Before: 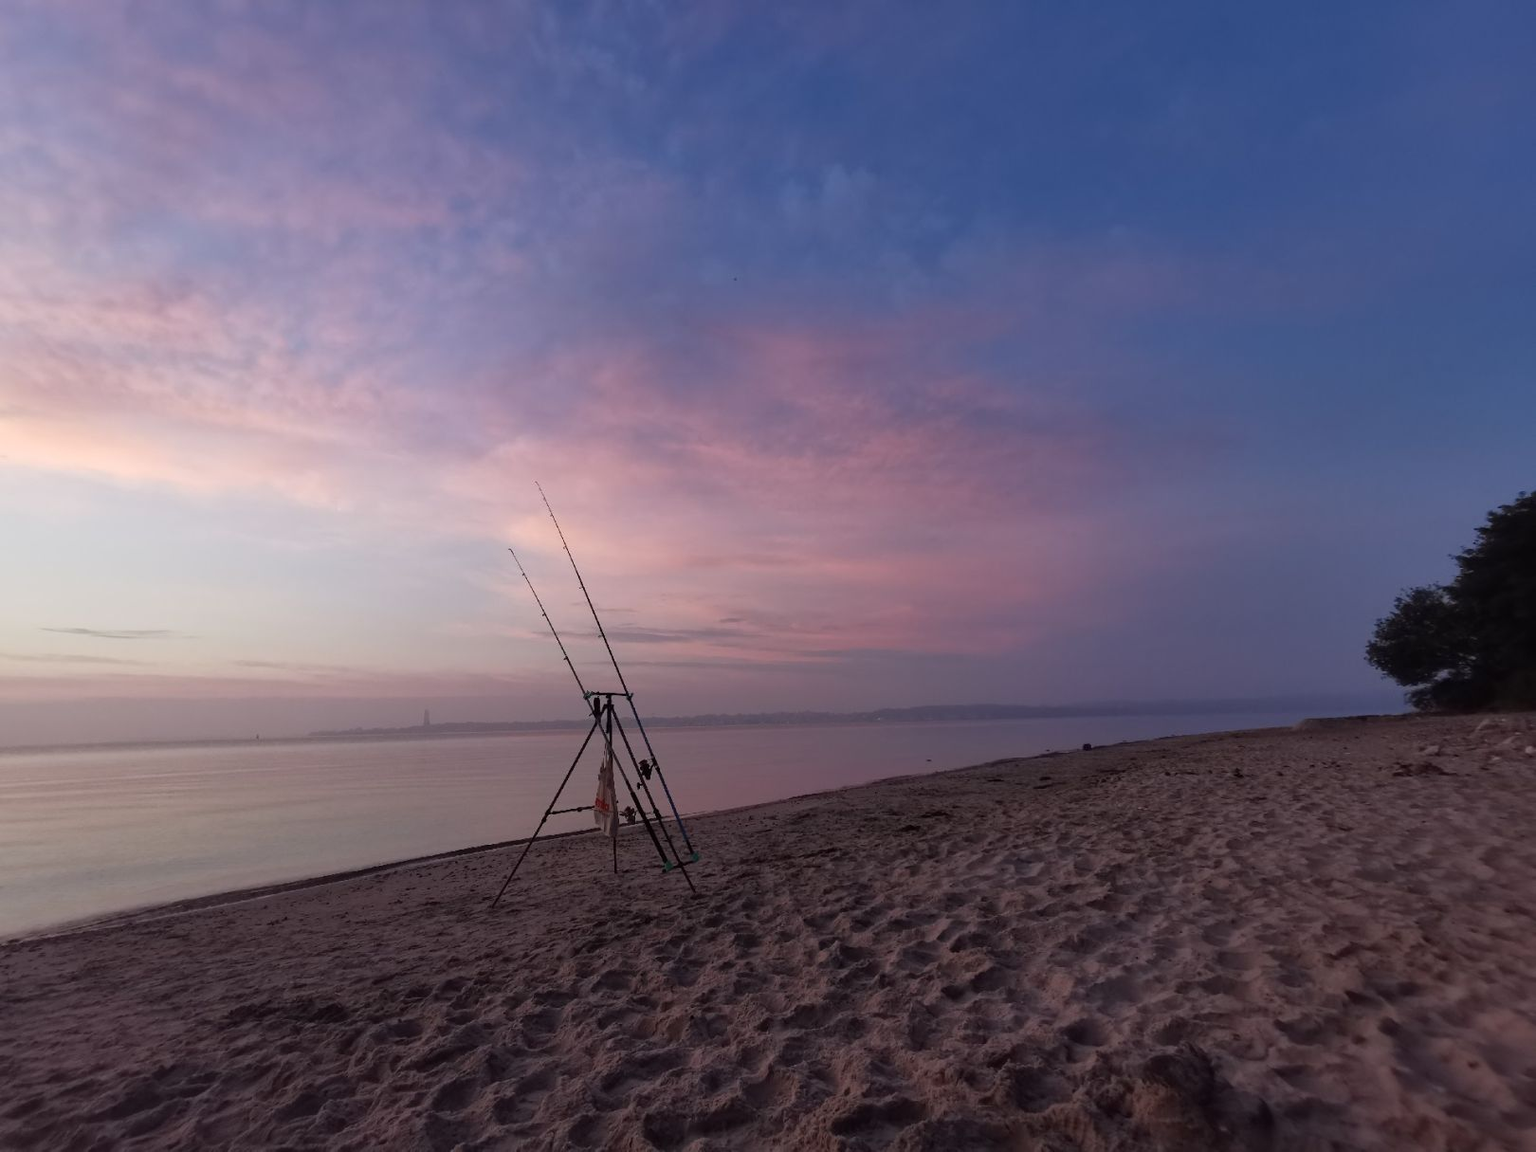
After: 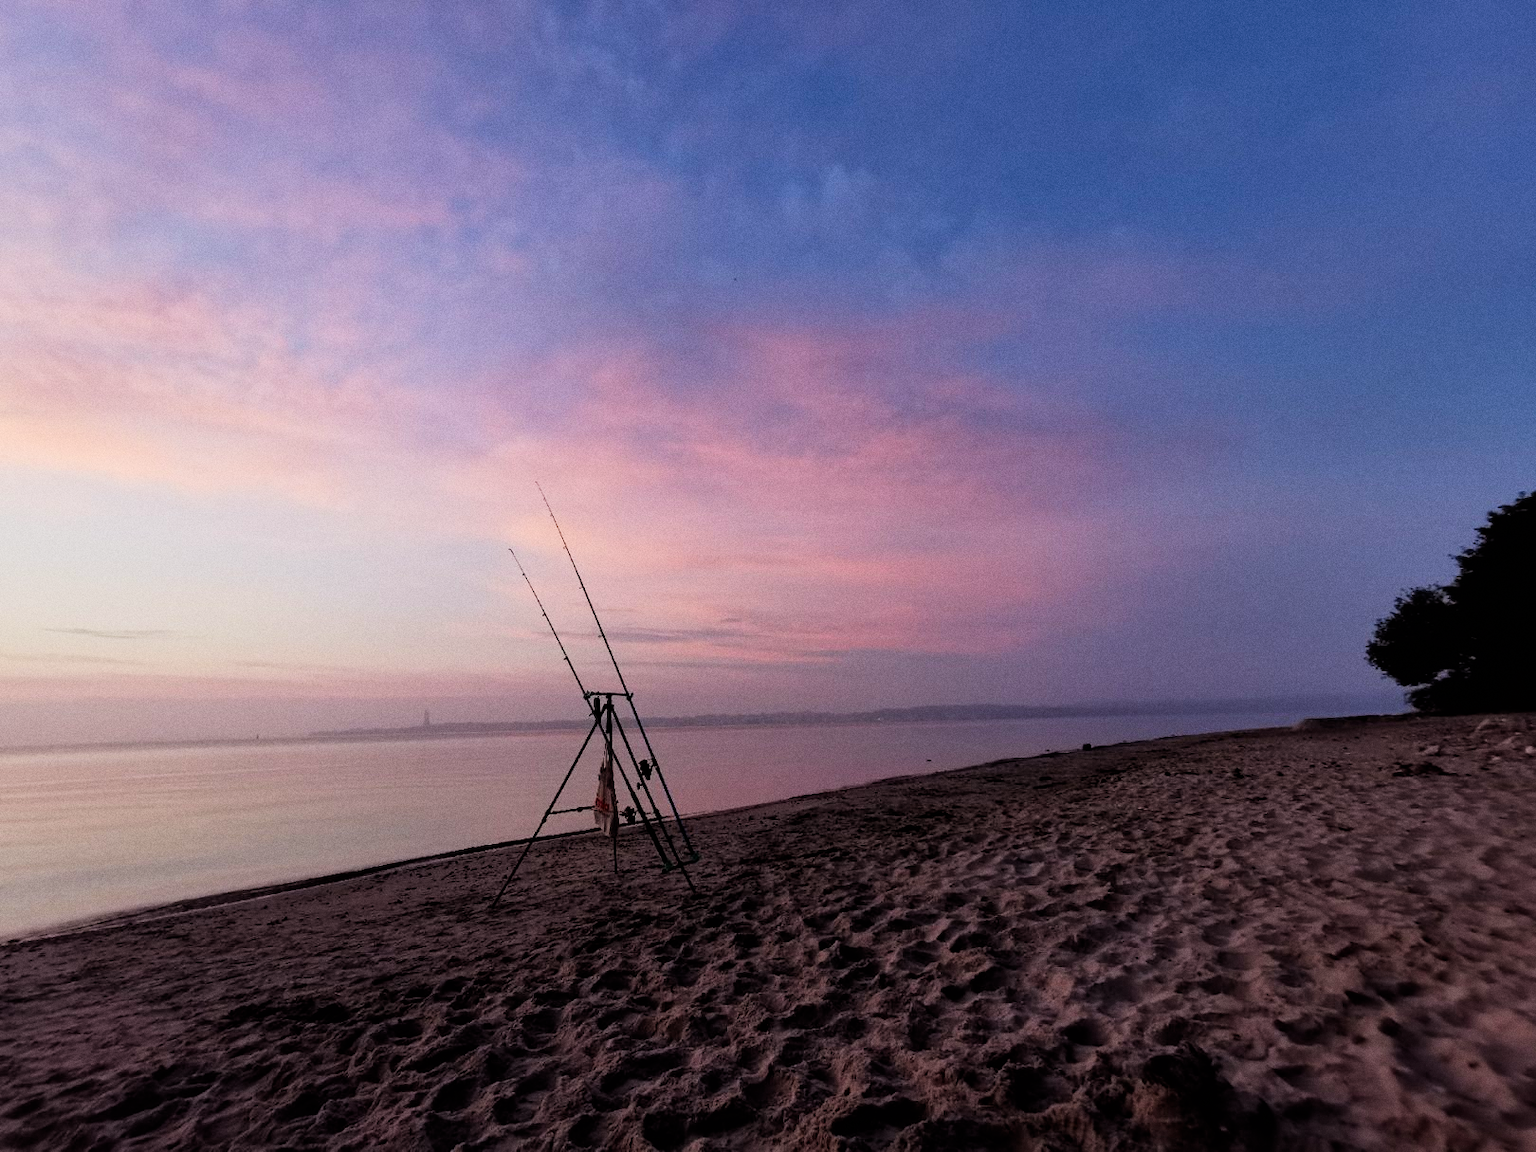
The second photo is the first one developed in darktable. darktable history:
color balance rgb: shadows lift › chroma 2%, shadows lift › hue 50°, power › hue 60°, highlights gain › chroma 1%, highlights gain › hue 60°, global offset › luminance 0.25%, global vibrance 30%
grain: coarseness 0.09 ISO
exposure: black level correction 0.005, exposure 0.417 EV, compensate highlight preservation false
tone equalizer: on, module defaults
filmic rgb: black relative exposure -5 EV, hardness 2.88, contrast 1.3
